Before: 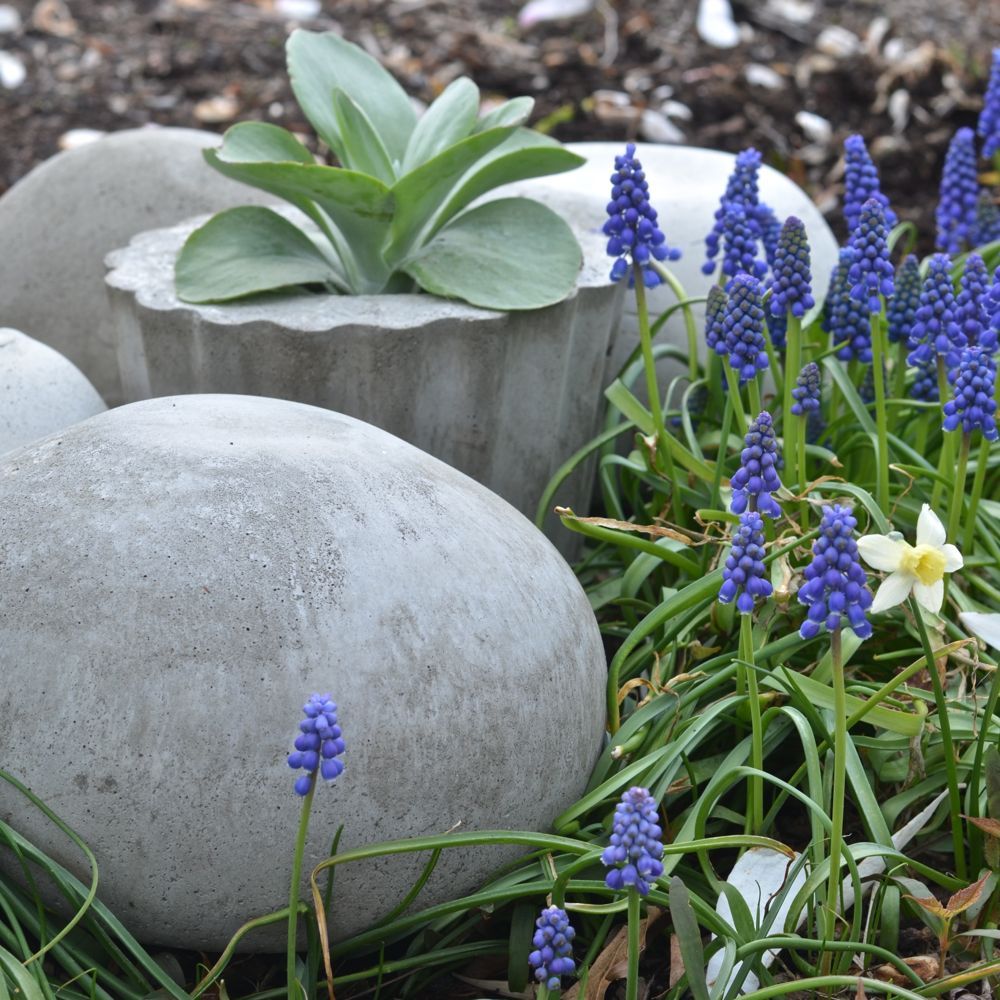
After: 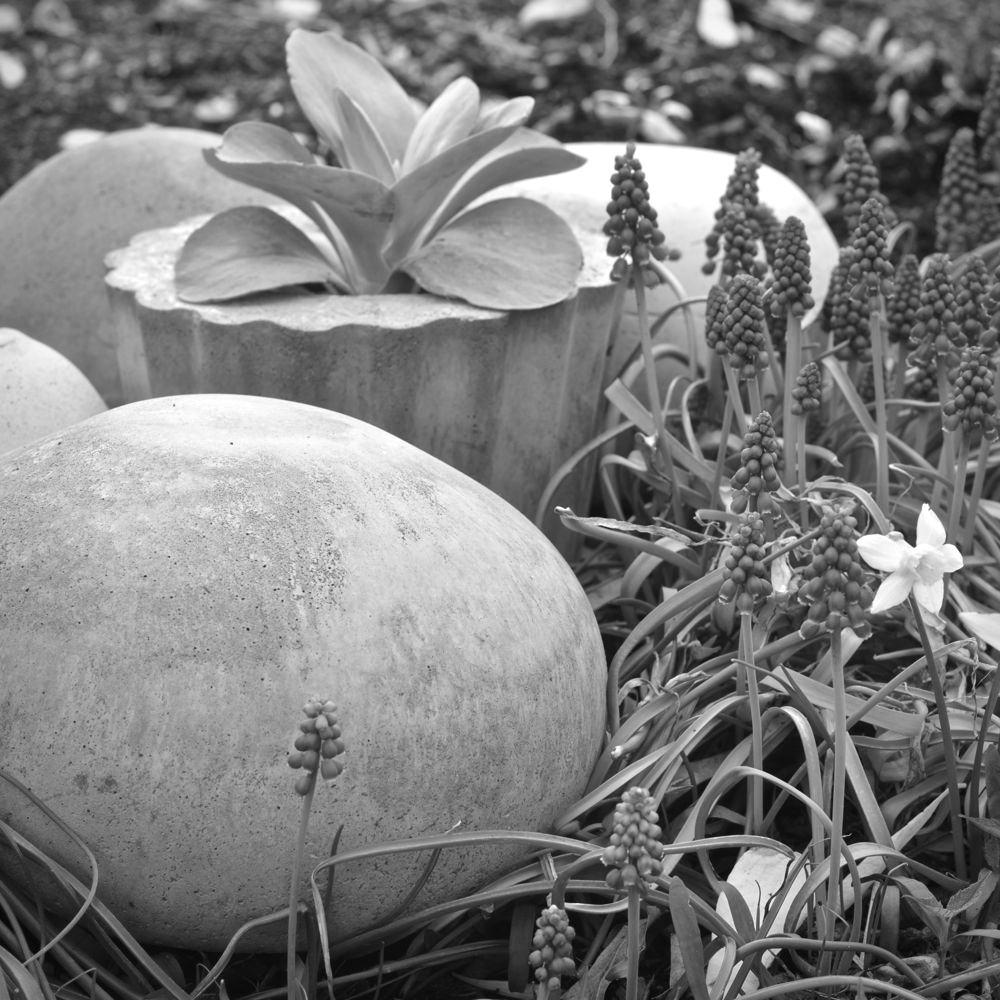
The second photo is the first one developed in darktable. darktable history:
monochrome: on, module defaults
vignetting: fall-off radius 60.92%
exposure: exposure 0.2 EV, compensate highlight preservation false
